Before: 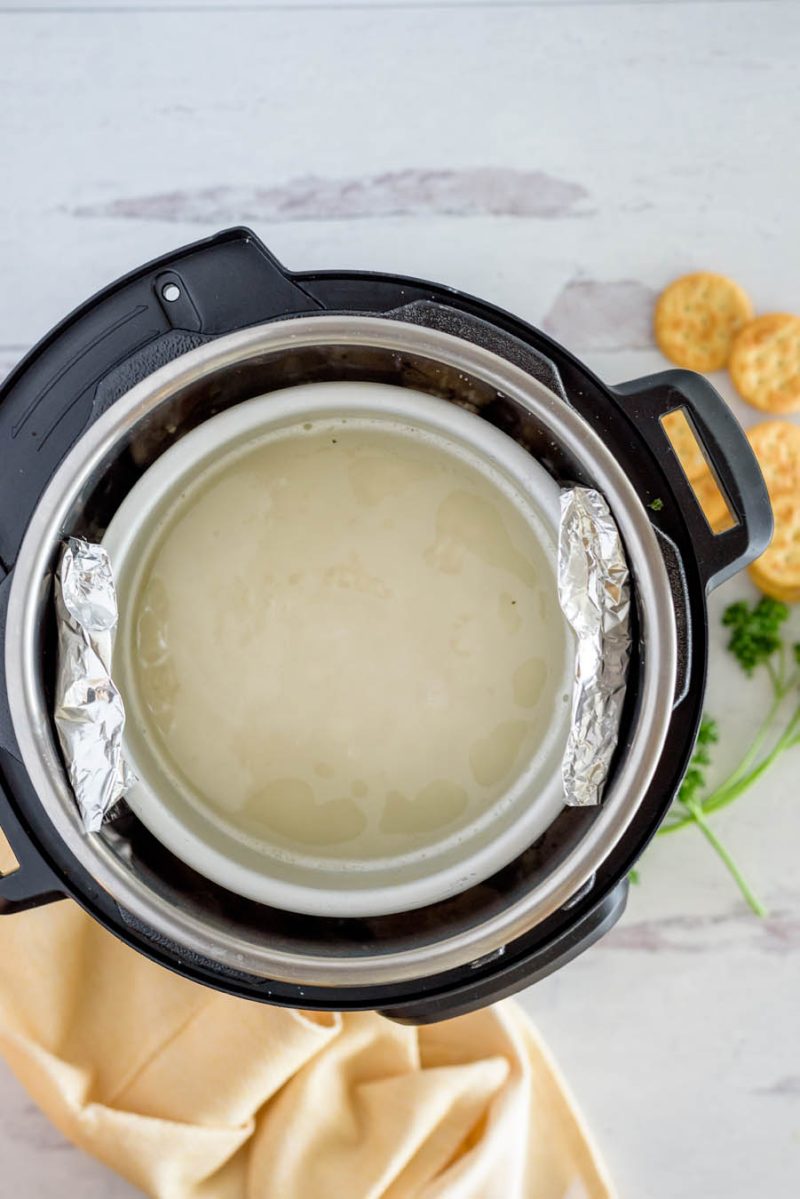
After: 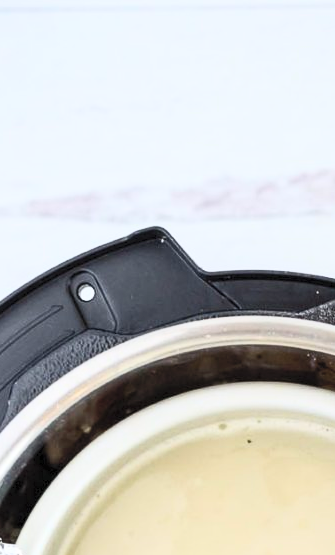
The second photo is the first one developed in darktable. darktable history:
shadows and highlights: shadows 35, highlights -35, soften with gaussian
contrast brightness saturation: contrast 0.39, brightness 0.53
crop and rotate: left 10.817%, top 0.062%, right 47.194%, bottom 53.626%
tone equalizer: on, module defaults
